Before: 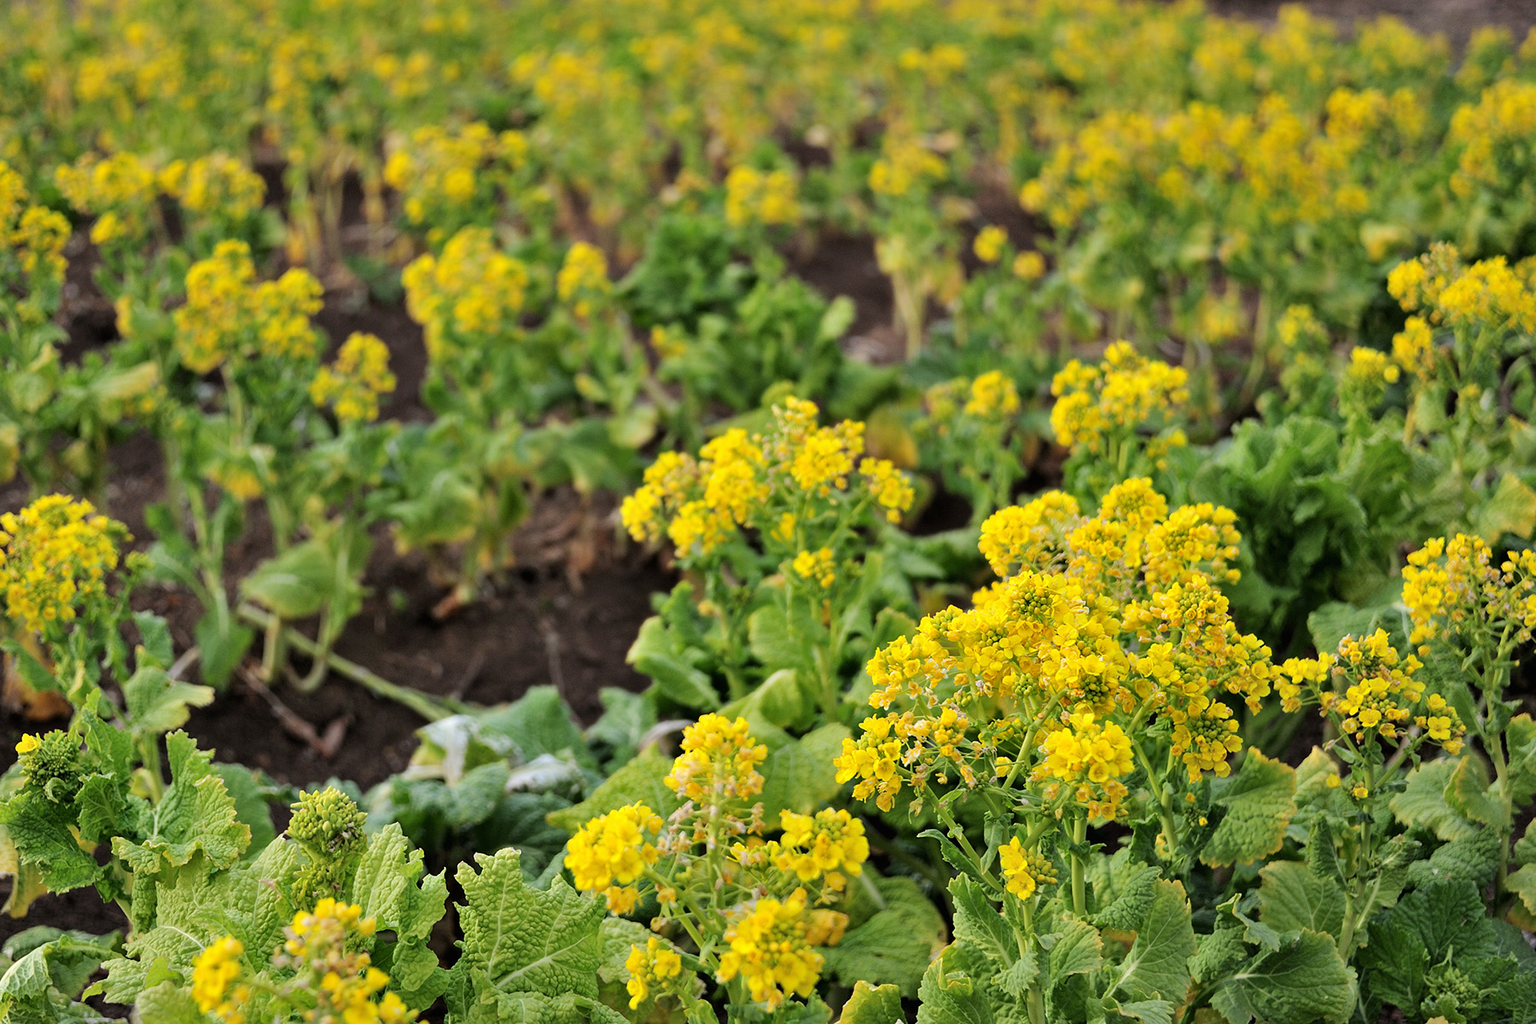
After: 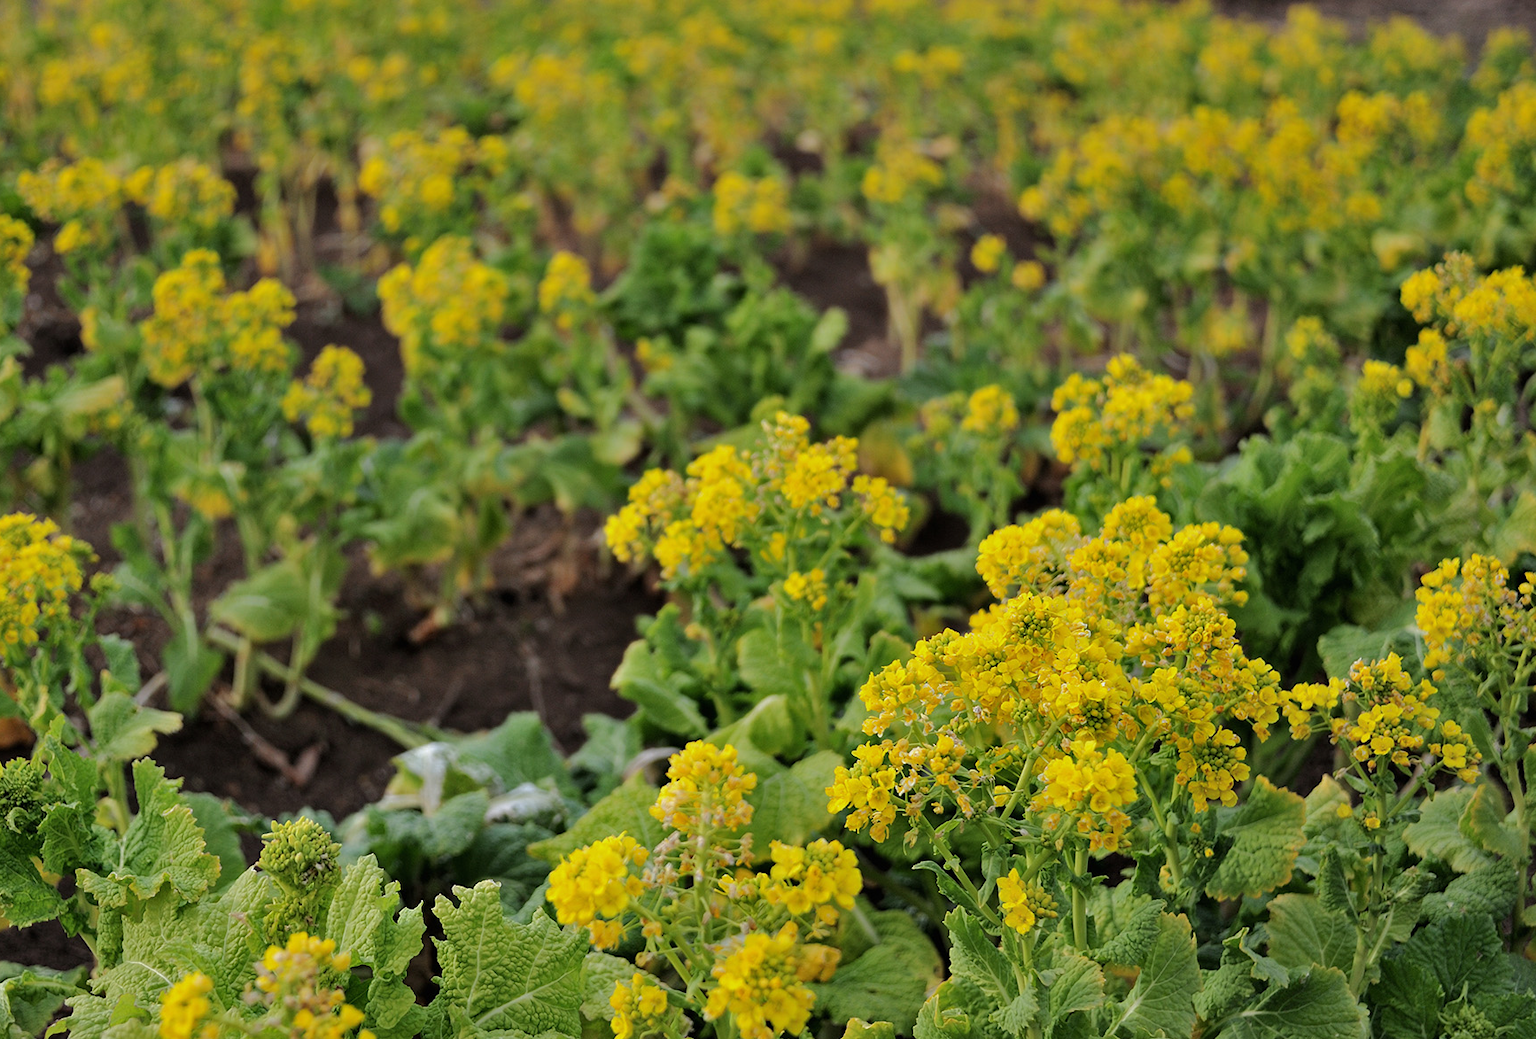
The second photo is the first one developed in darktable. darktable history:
crop and rotate: left 2.536%, right 1.107%, bottom 2.246%
tone curve: curves: ch0 [(0, 0) (0.568, 0.517) (0.8, 0.717) (1, 1)]
